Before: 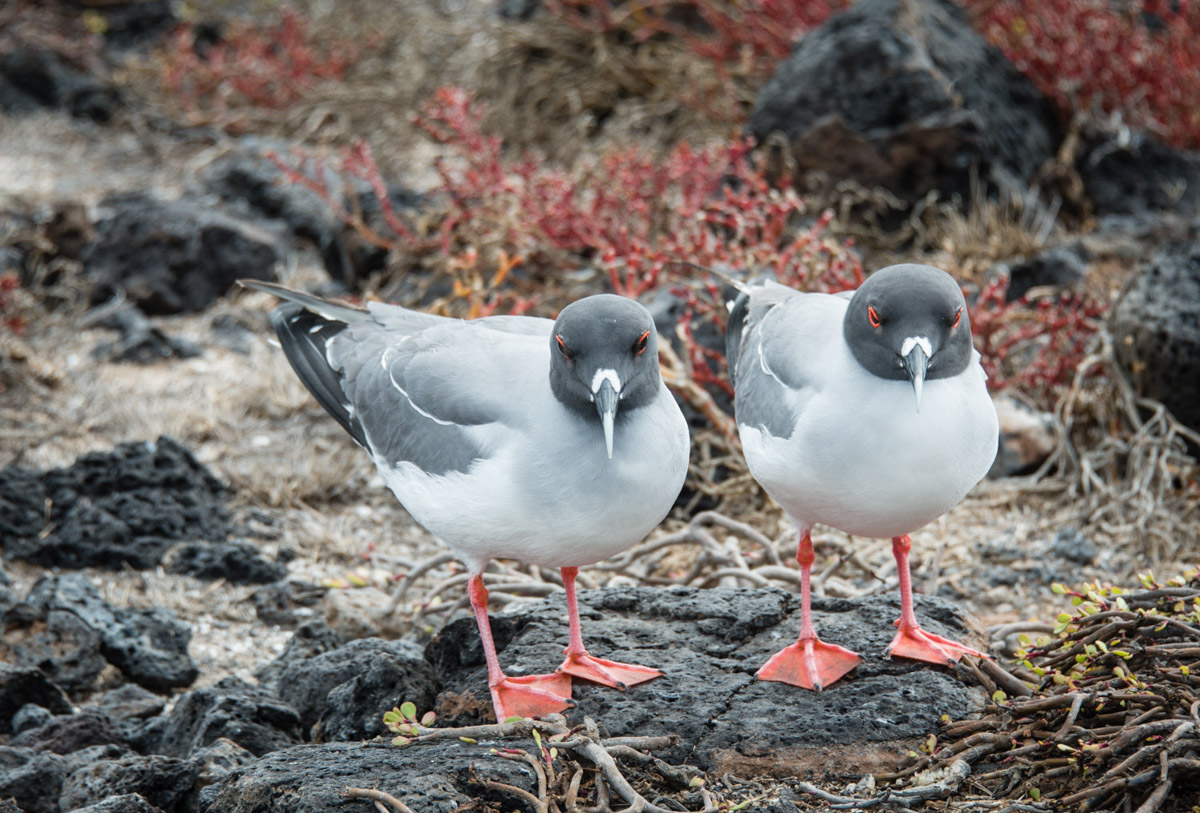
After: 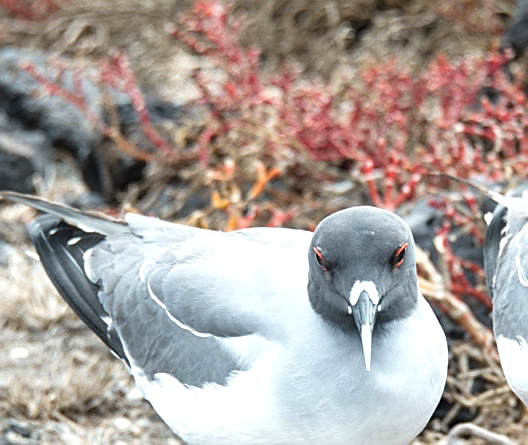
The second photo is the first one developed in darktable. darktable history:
sharpen: on, module defaults
crop: left 20.248%, top 10.86%, right 35.675%, bottom 34.321%
exposure: black level correction 0, exposure 0.6 EV, compensate highlight preservation false
